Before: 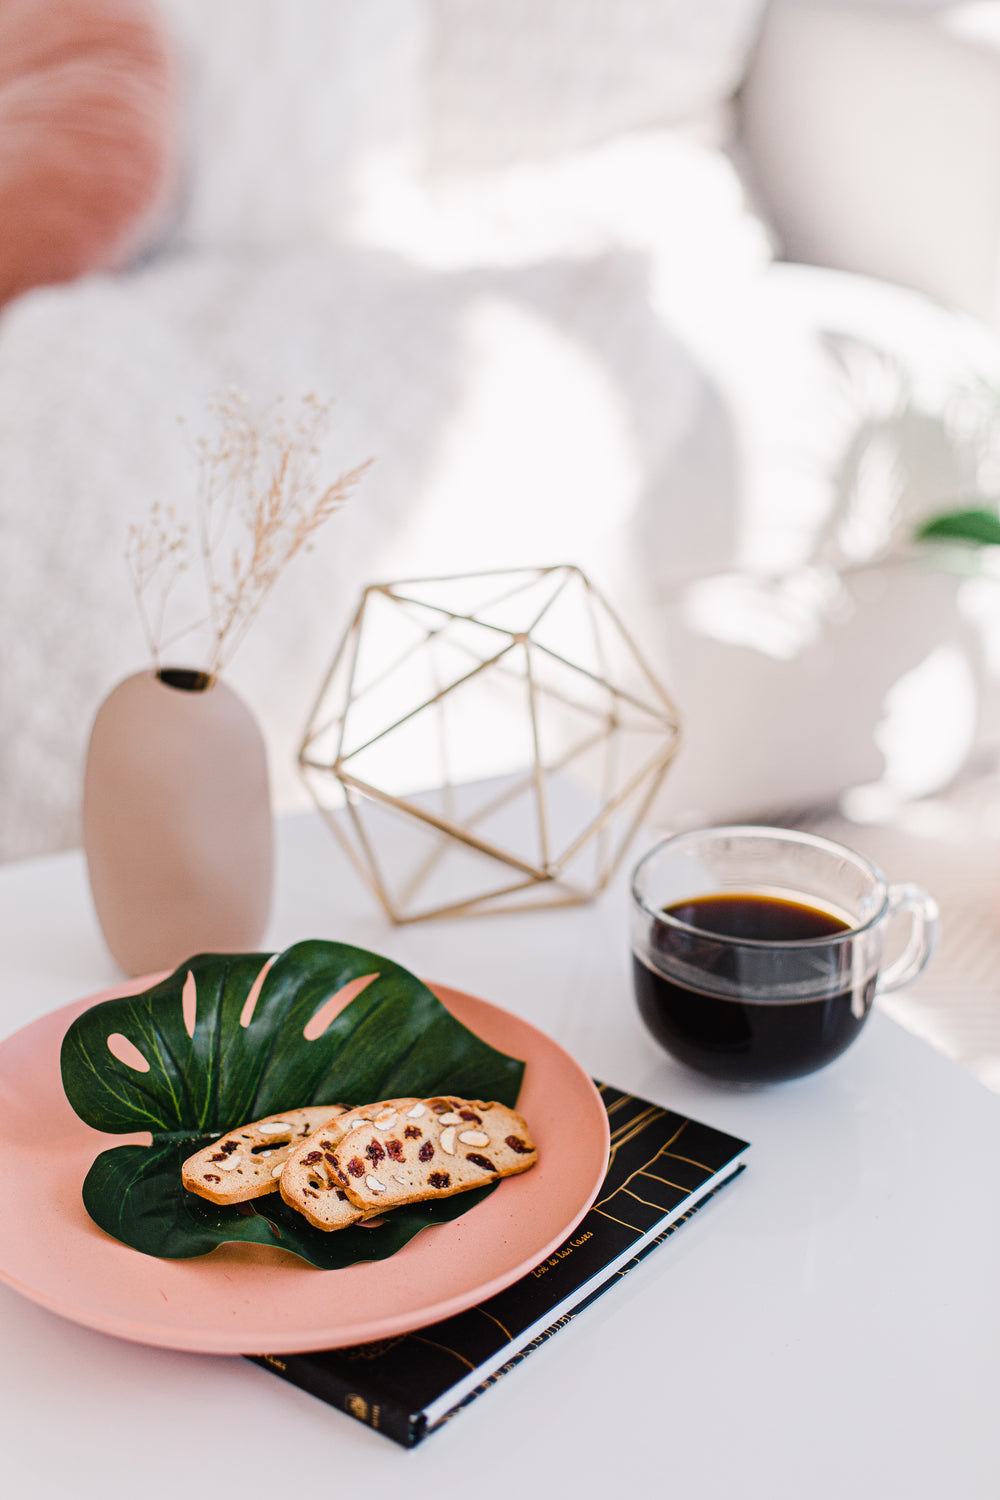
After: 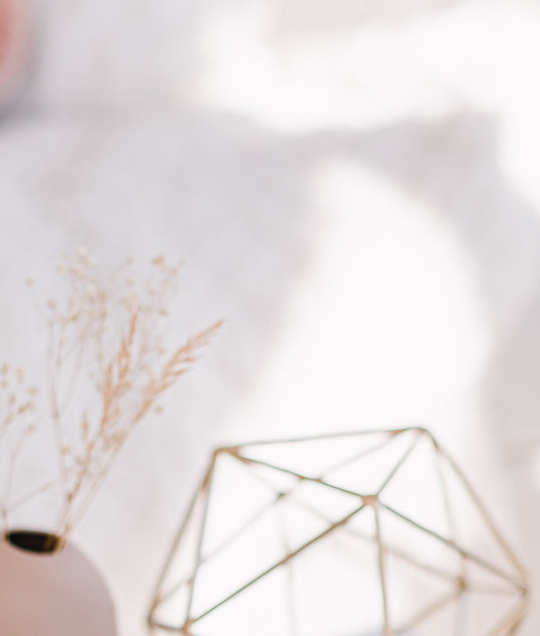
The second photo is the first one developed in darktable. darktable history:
crop: left 15.103%, top 9.211%, right 30.798%, bottom 48.33%
